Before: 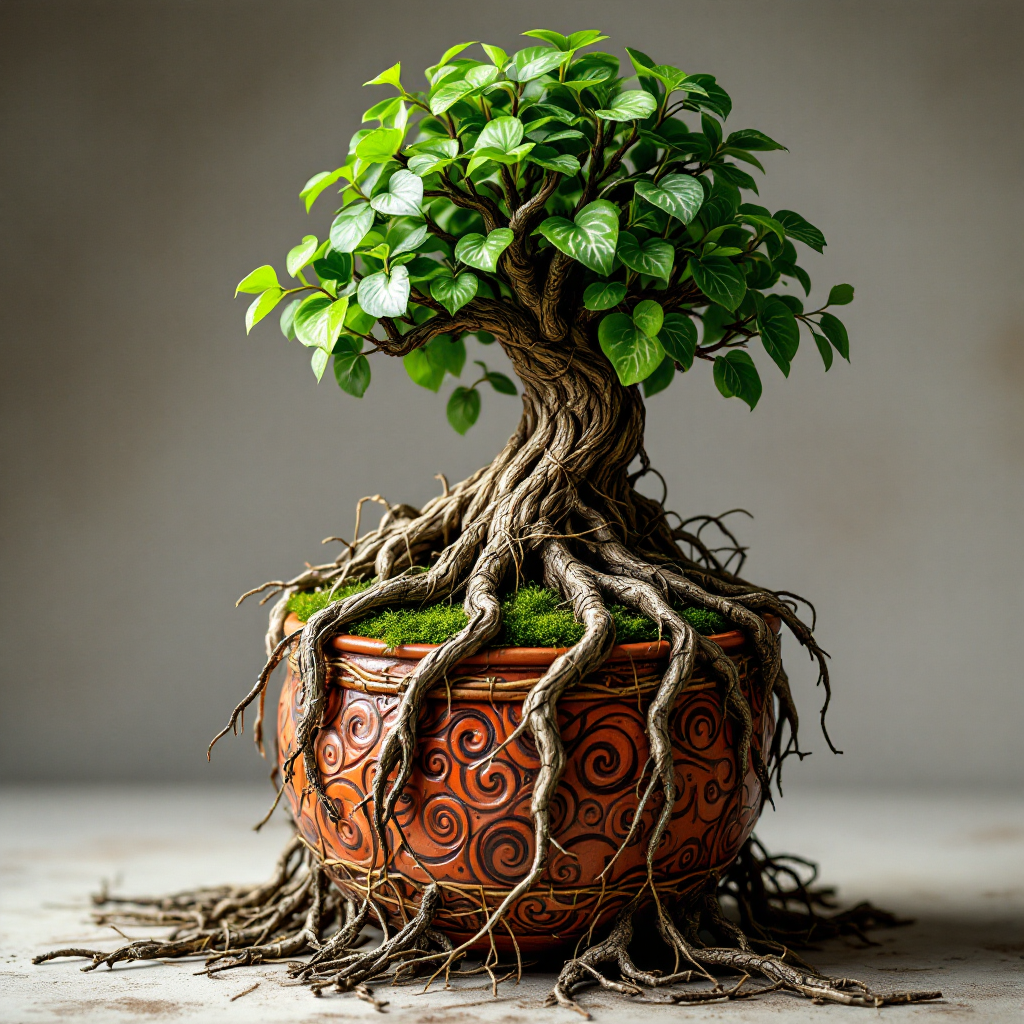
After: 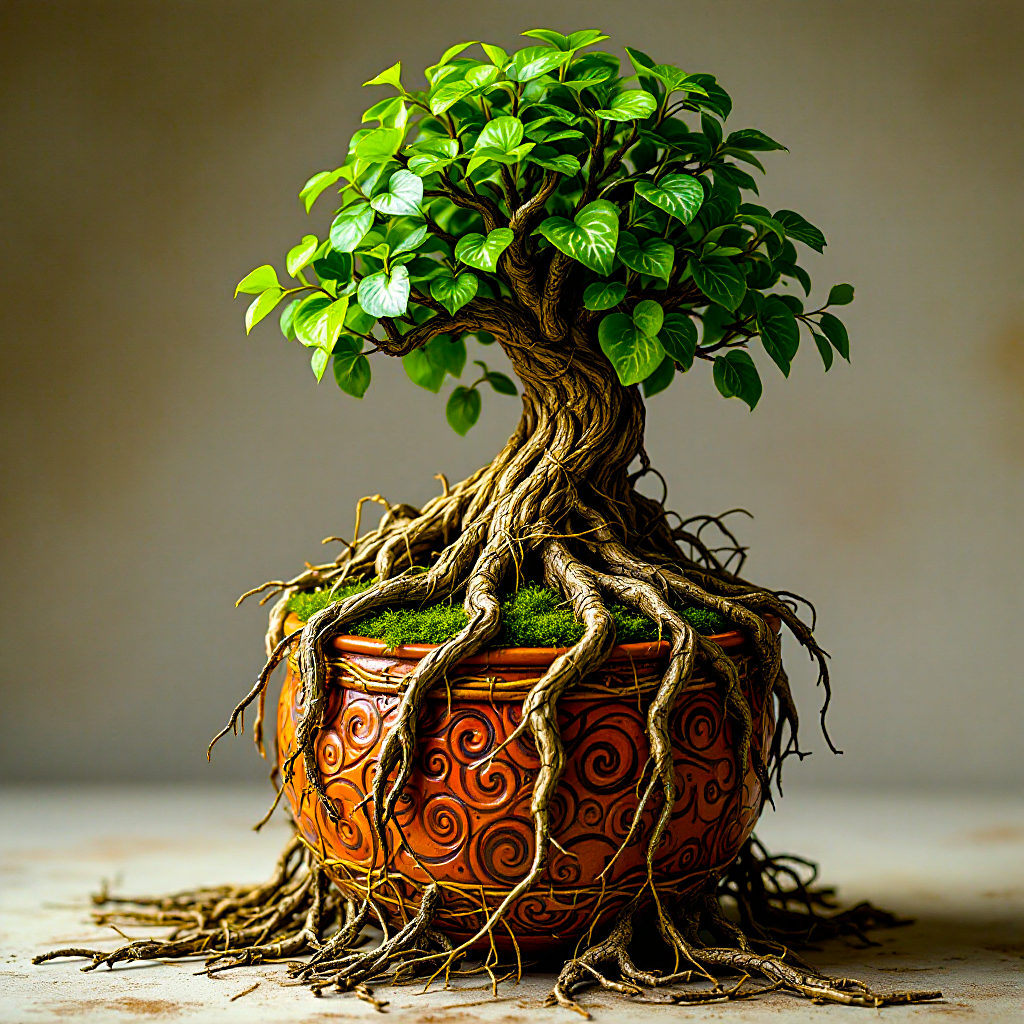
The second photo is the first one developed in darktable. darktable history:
color balance rgb: linear chroma grading › global chroma 42%, perceptual saturation grading › global saturation 42%, global vibrance 33%
sharpen: on, module defaults
